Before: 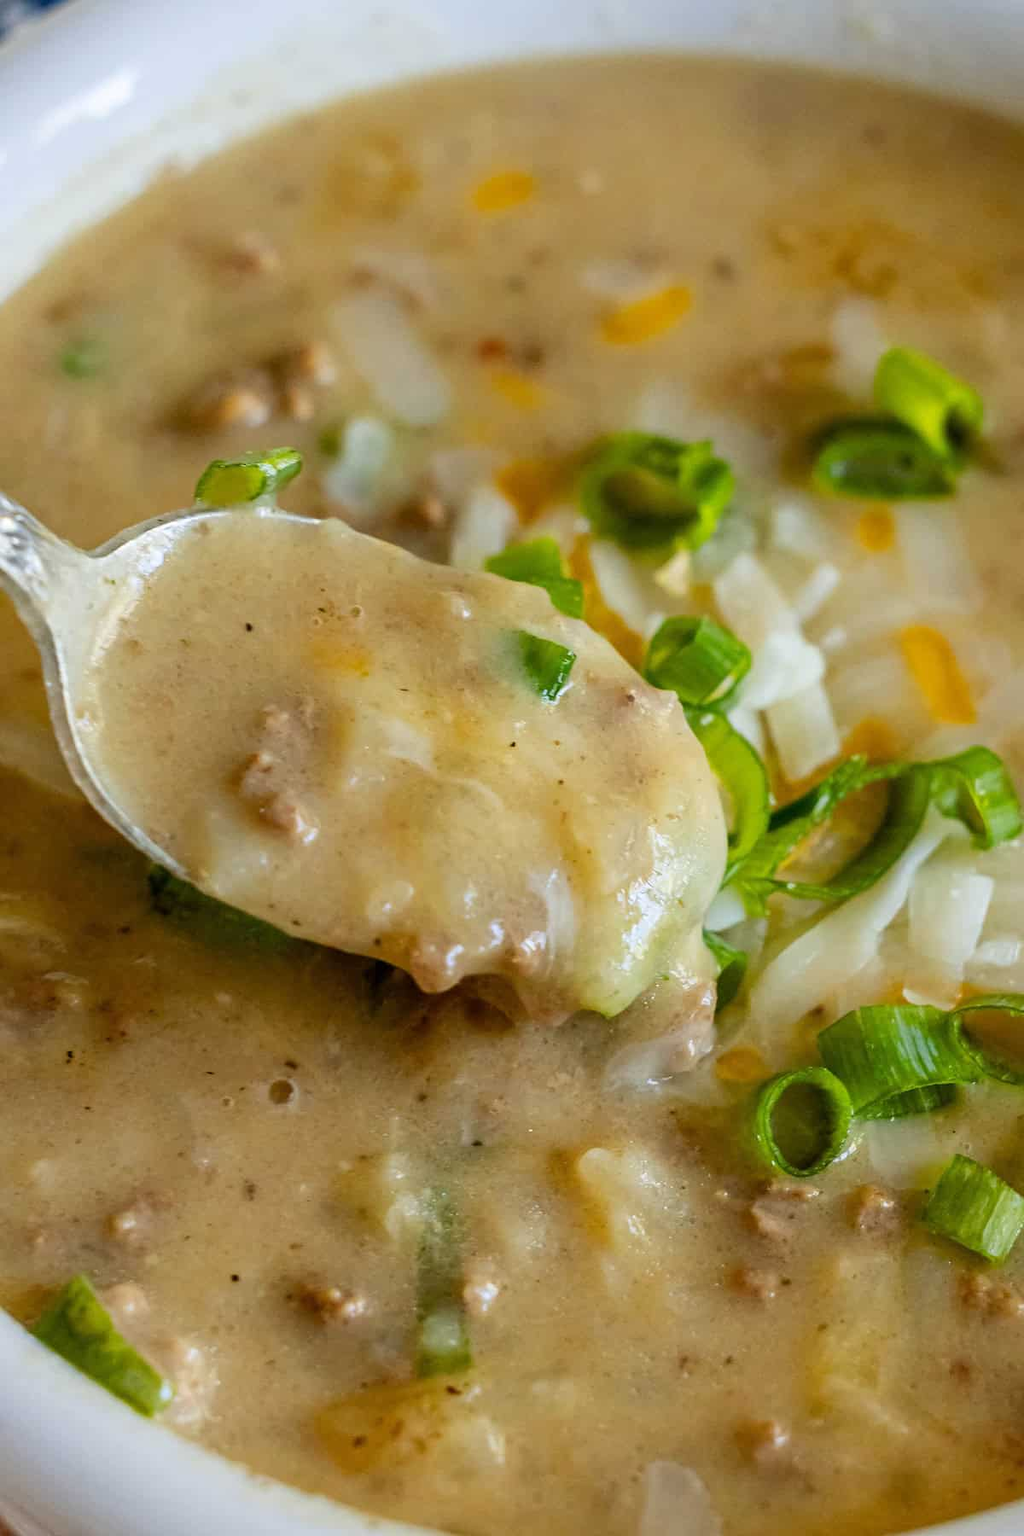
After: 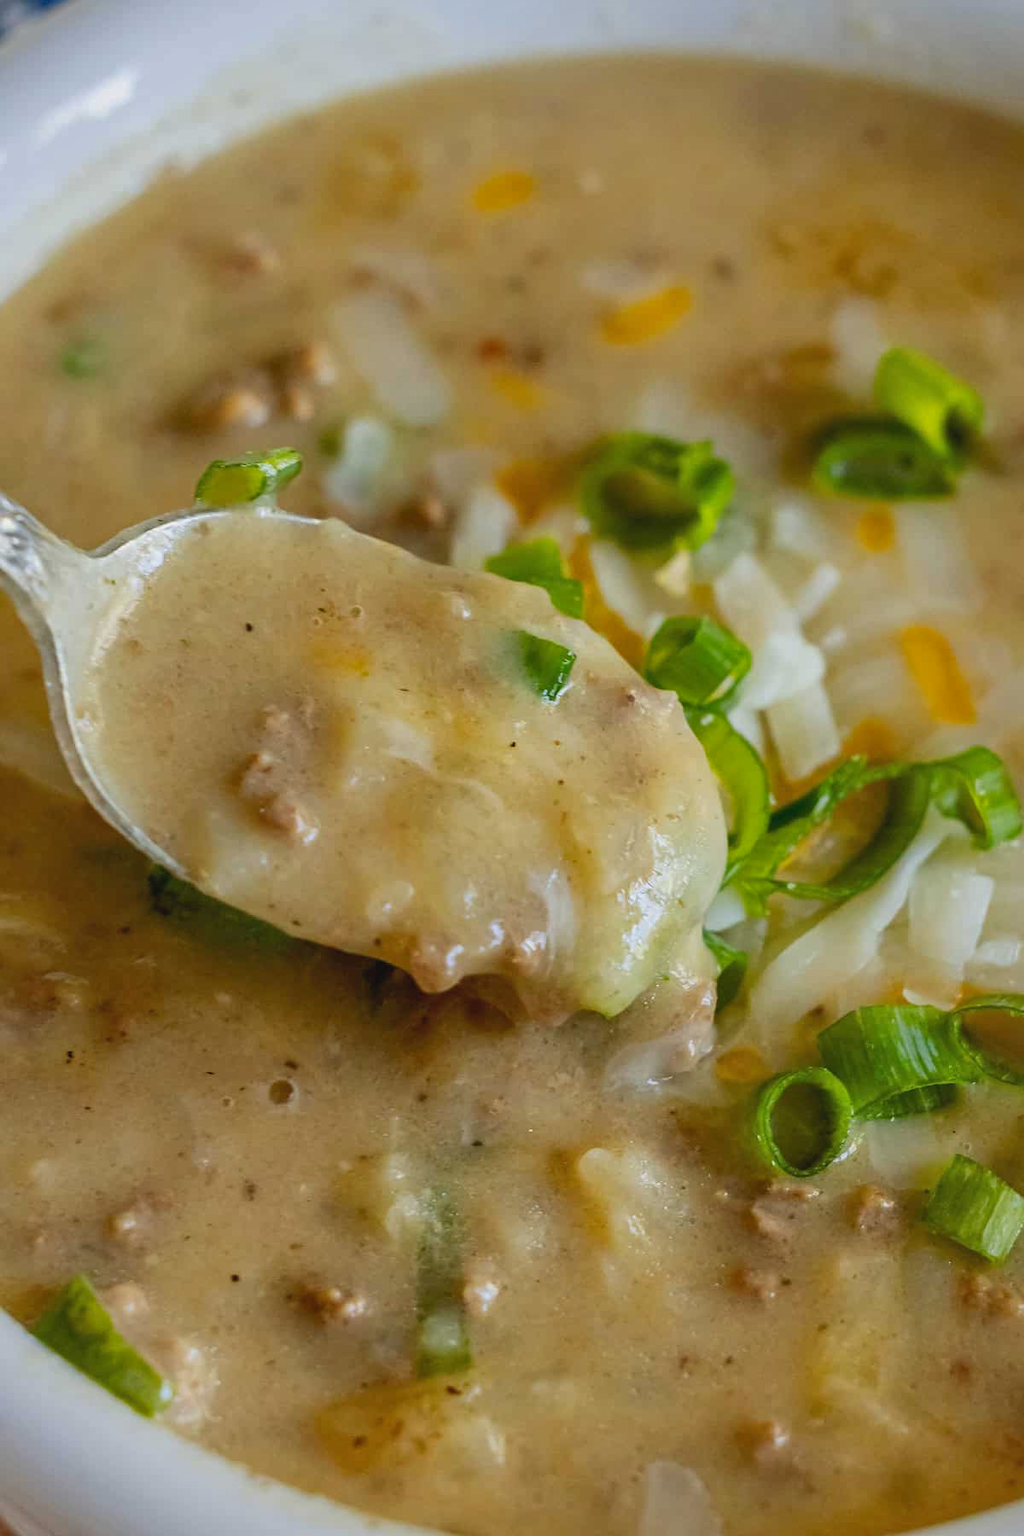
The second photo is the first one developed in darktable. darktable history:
contrast brightness saturation: contrast -0.071, brightness -0.04, saturation -0.108
color correction: highlights b* -0.027, saturation 1.07
shadows and highlights: on, module defaults
